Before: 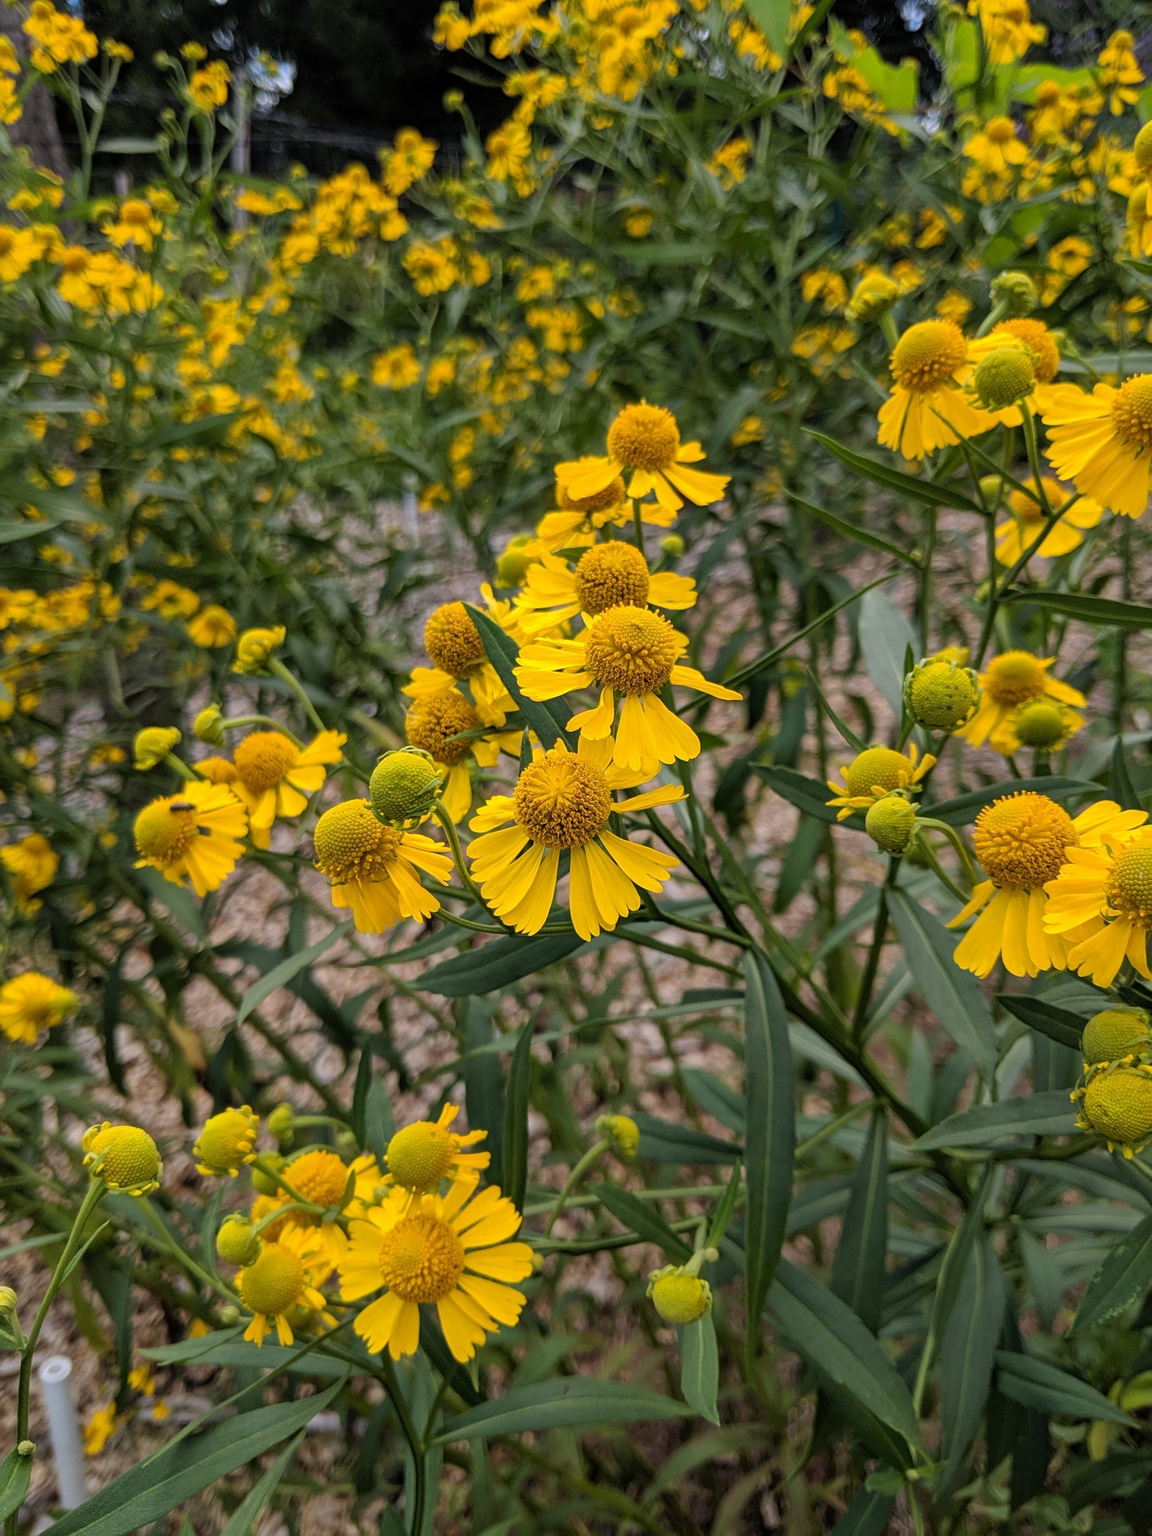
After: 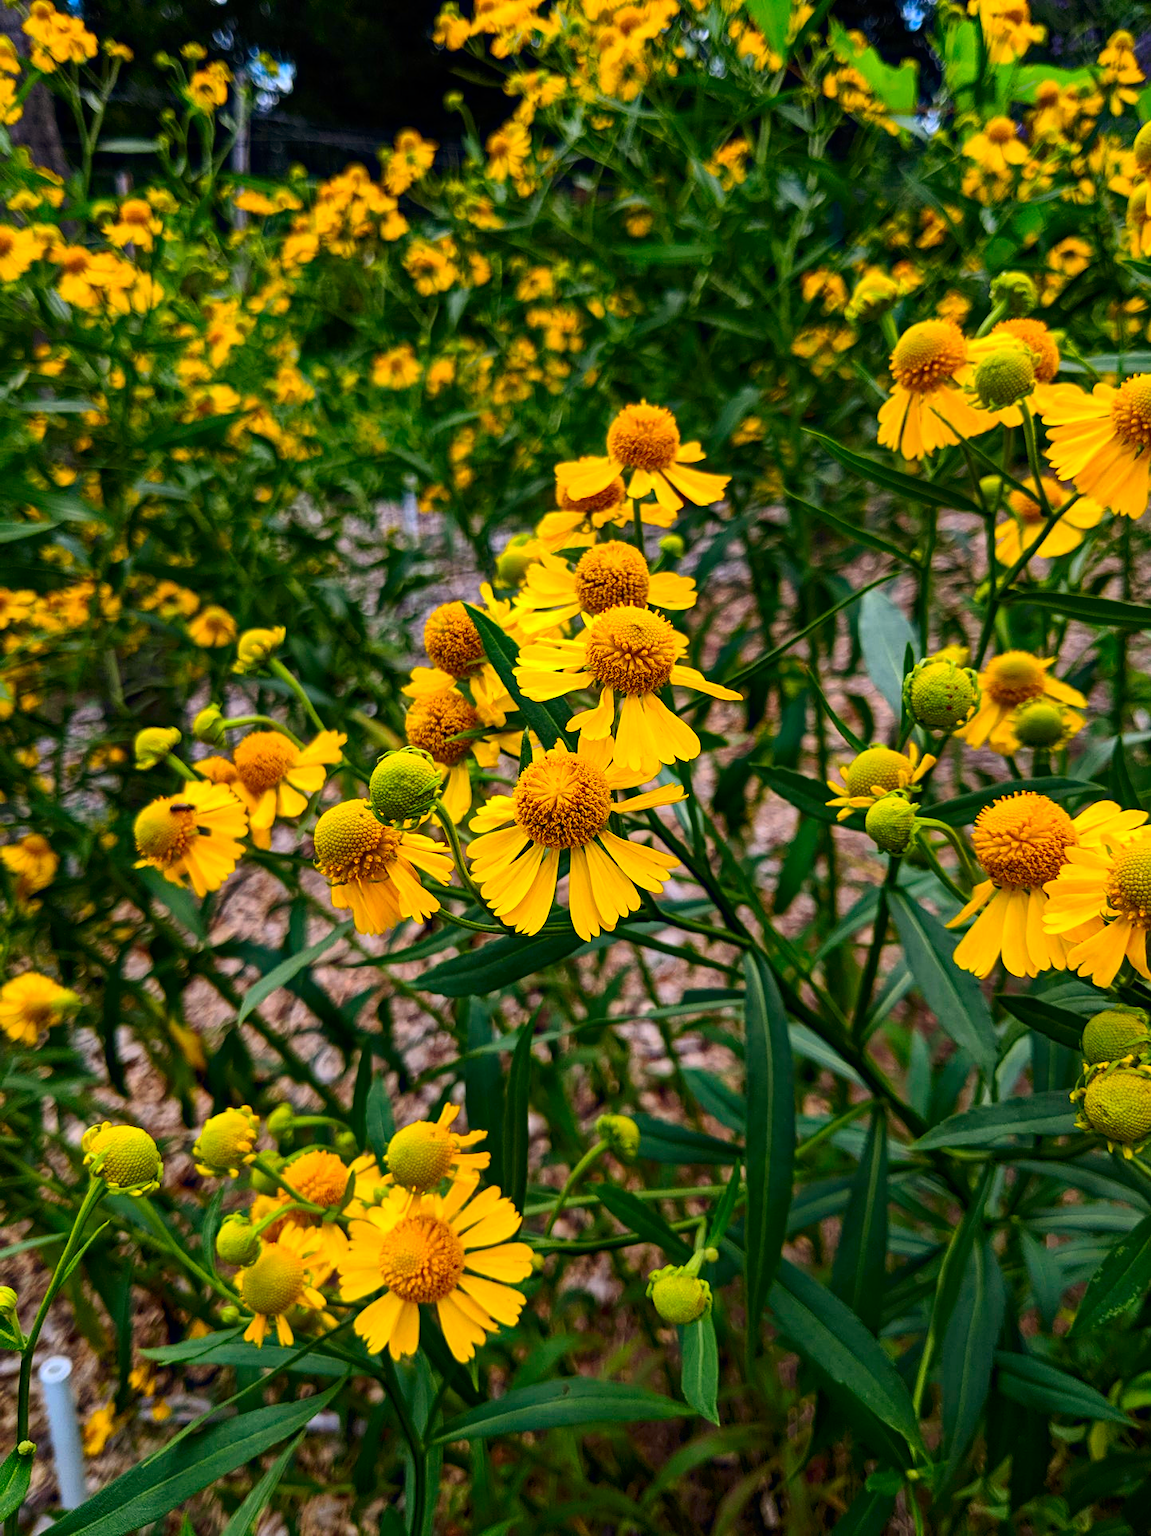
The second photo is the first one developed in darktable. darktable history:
haze removal: compatibility mode true, adaptive false
contrast brightness saturation: contrast 0.26, brightness 0.02, saturation 0.87
